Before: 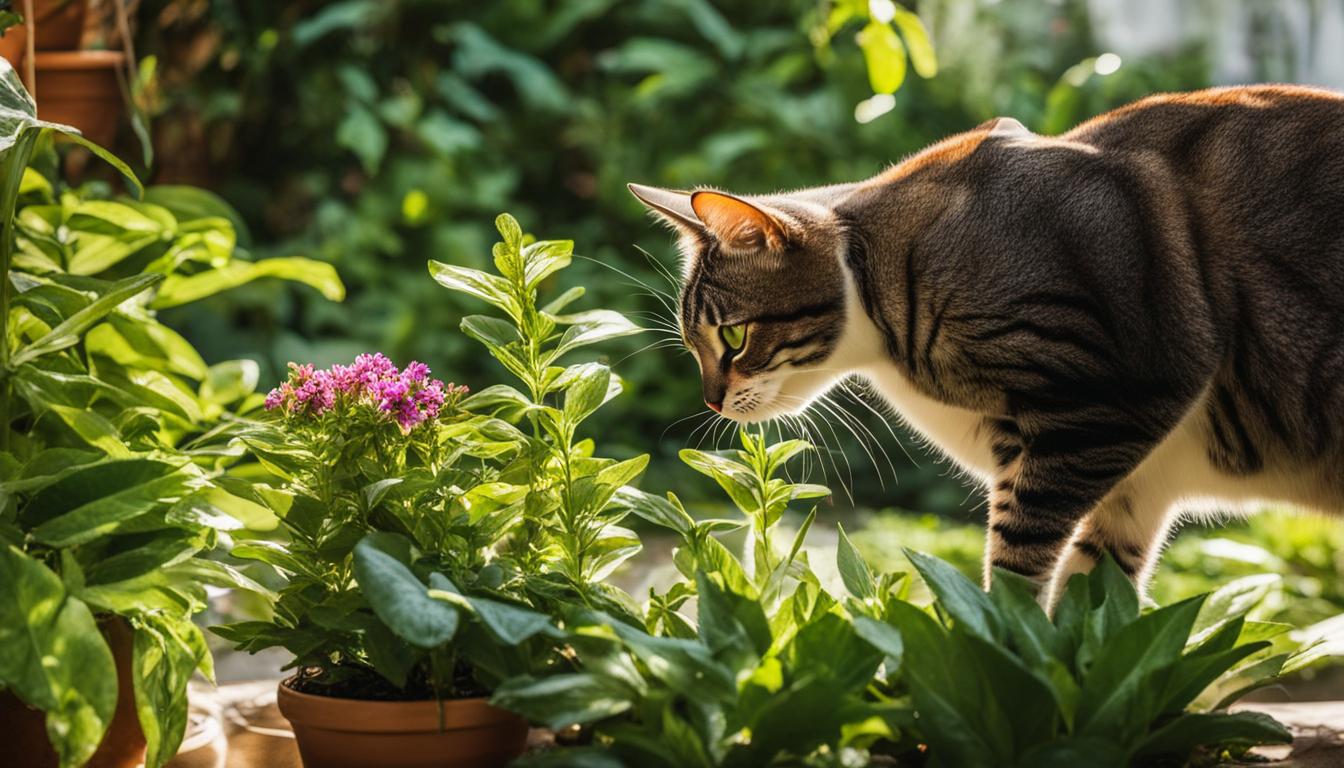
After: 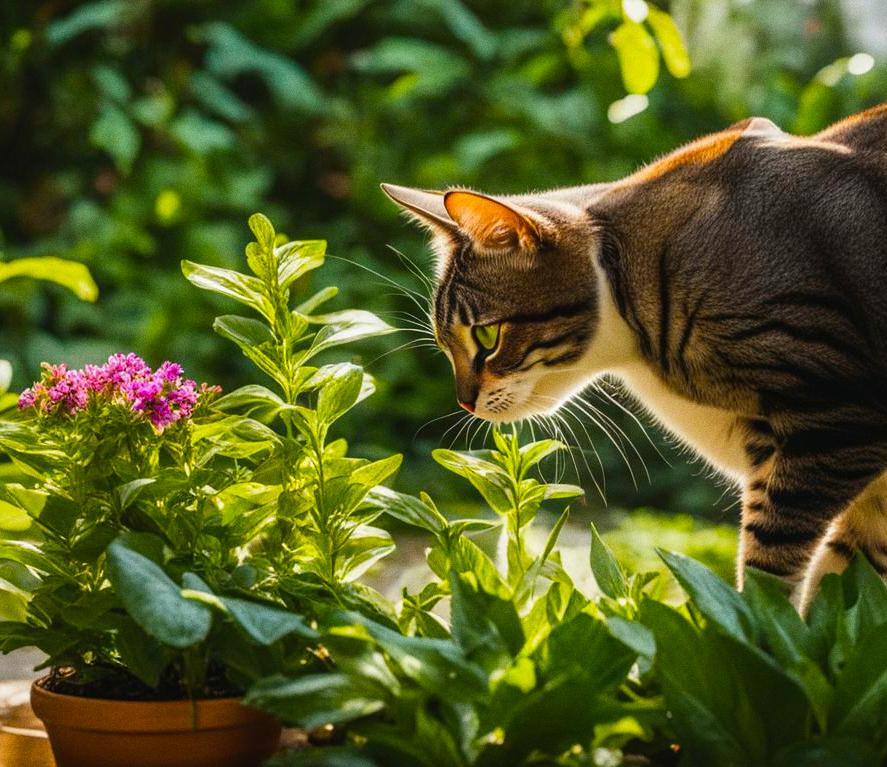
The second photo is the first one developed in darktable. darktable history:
color balance rgb: perceptual saturation grading › global saturation 20%, global vibrance 20%
crop and rotate: left 18.442%, right 15.508%
contrast brightness saturation: contrast -0.02, brightness -0.01, saturation 0.03
grain: coarseness 0.09 ISO
